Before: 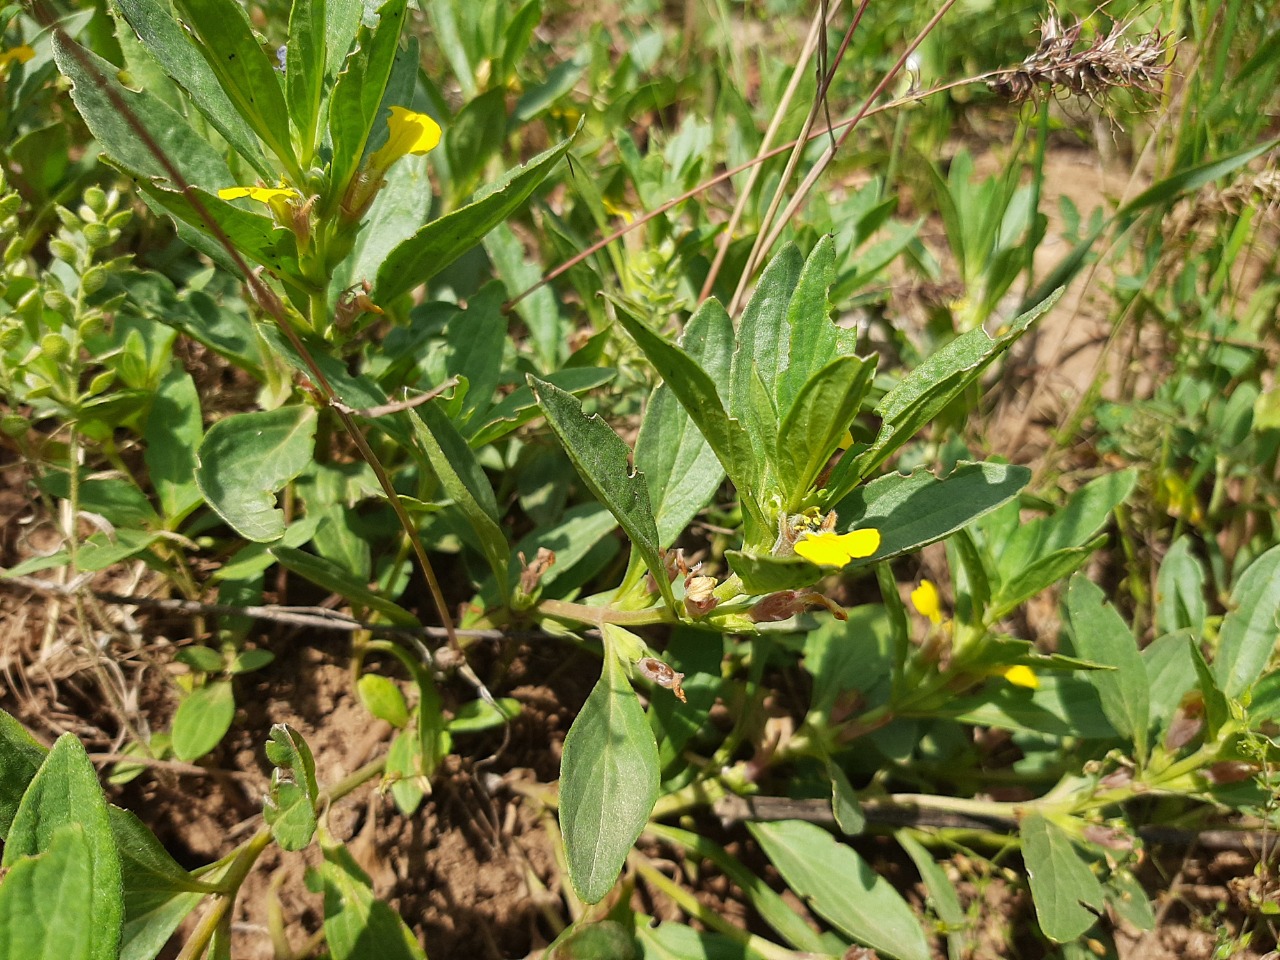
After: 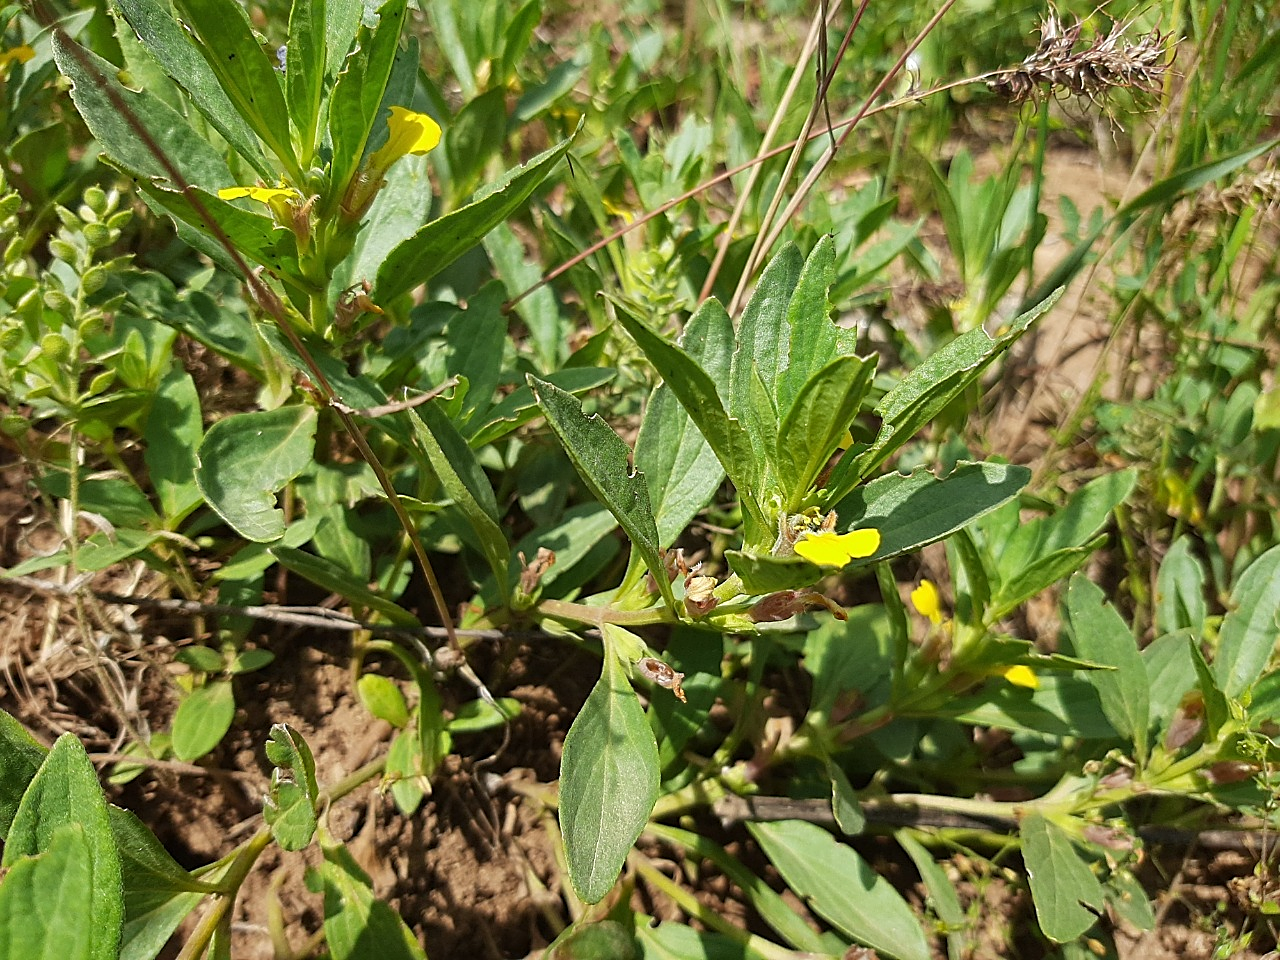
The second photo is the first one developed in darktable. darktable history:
sharpen: on, module defaults
white balance: red 0.986, blue 1.01
